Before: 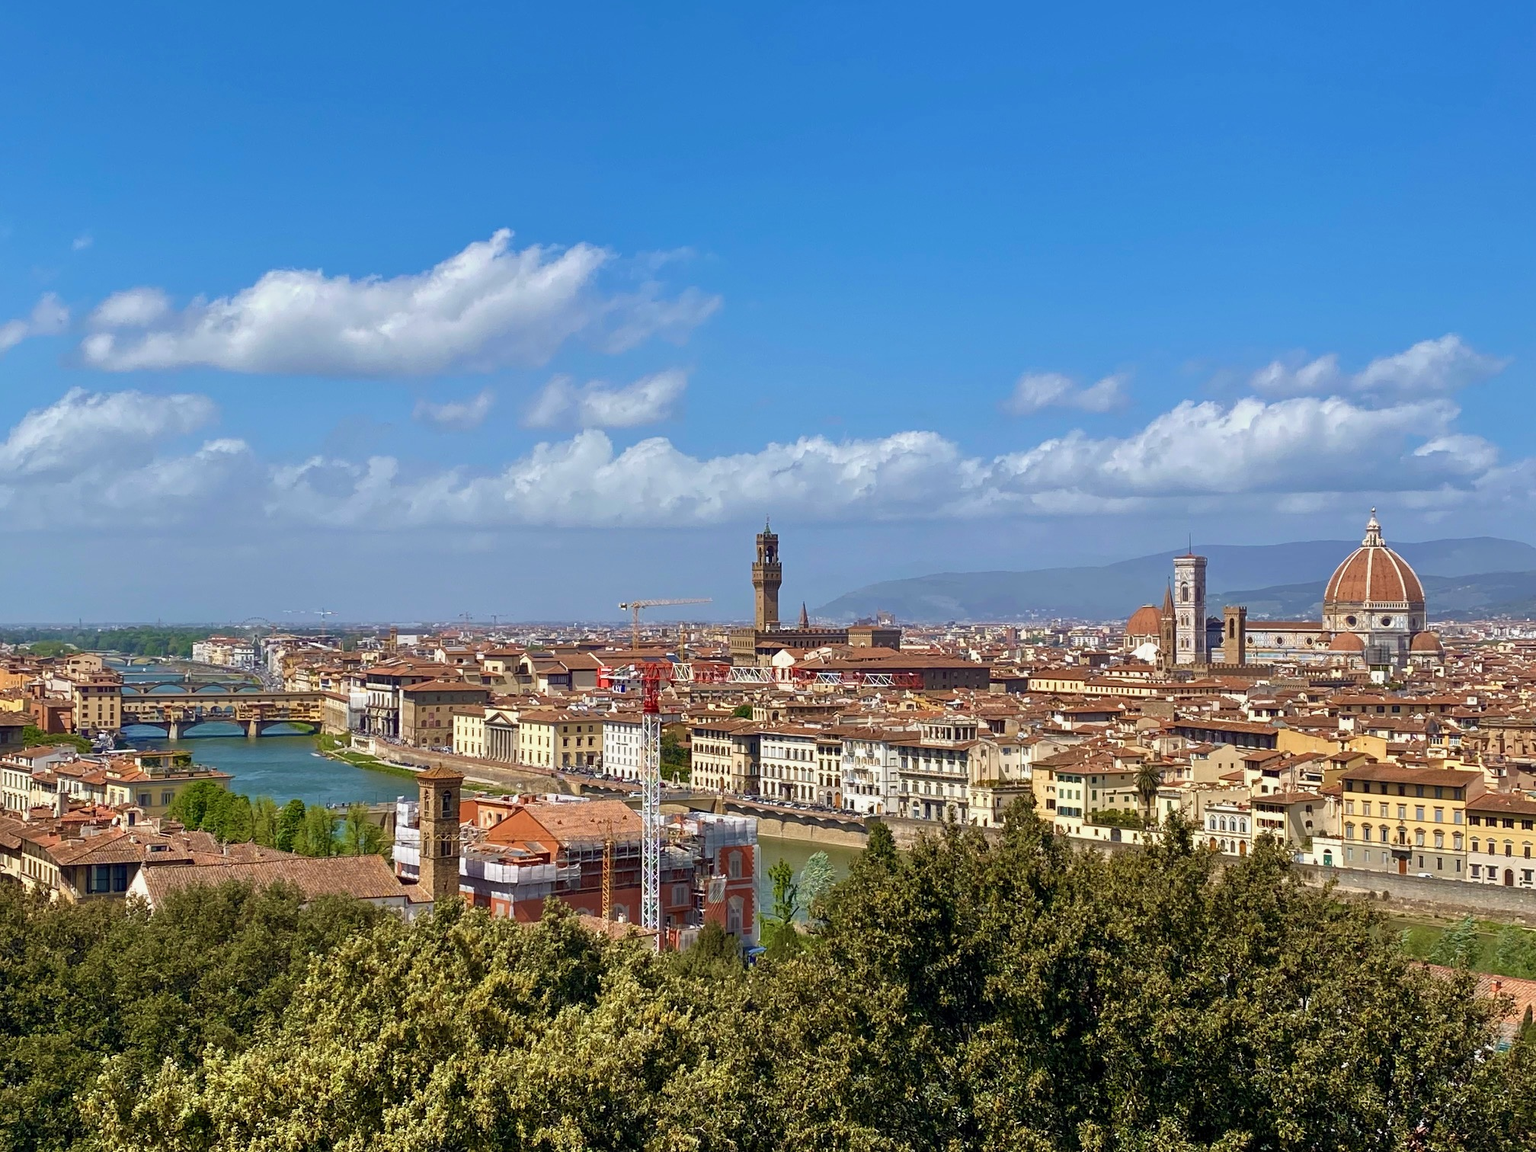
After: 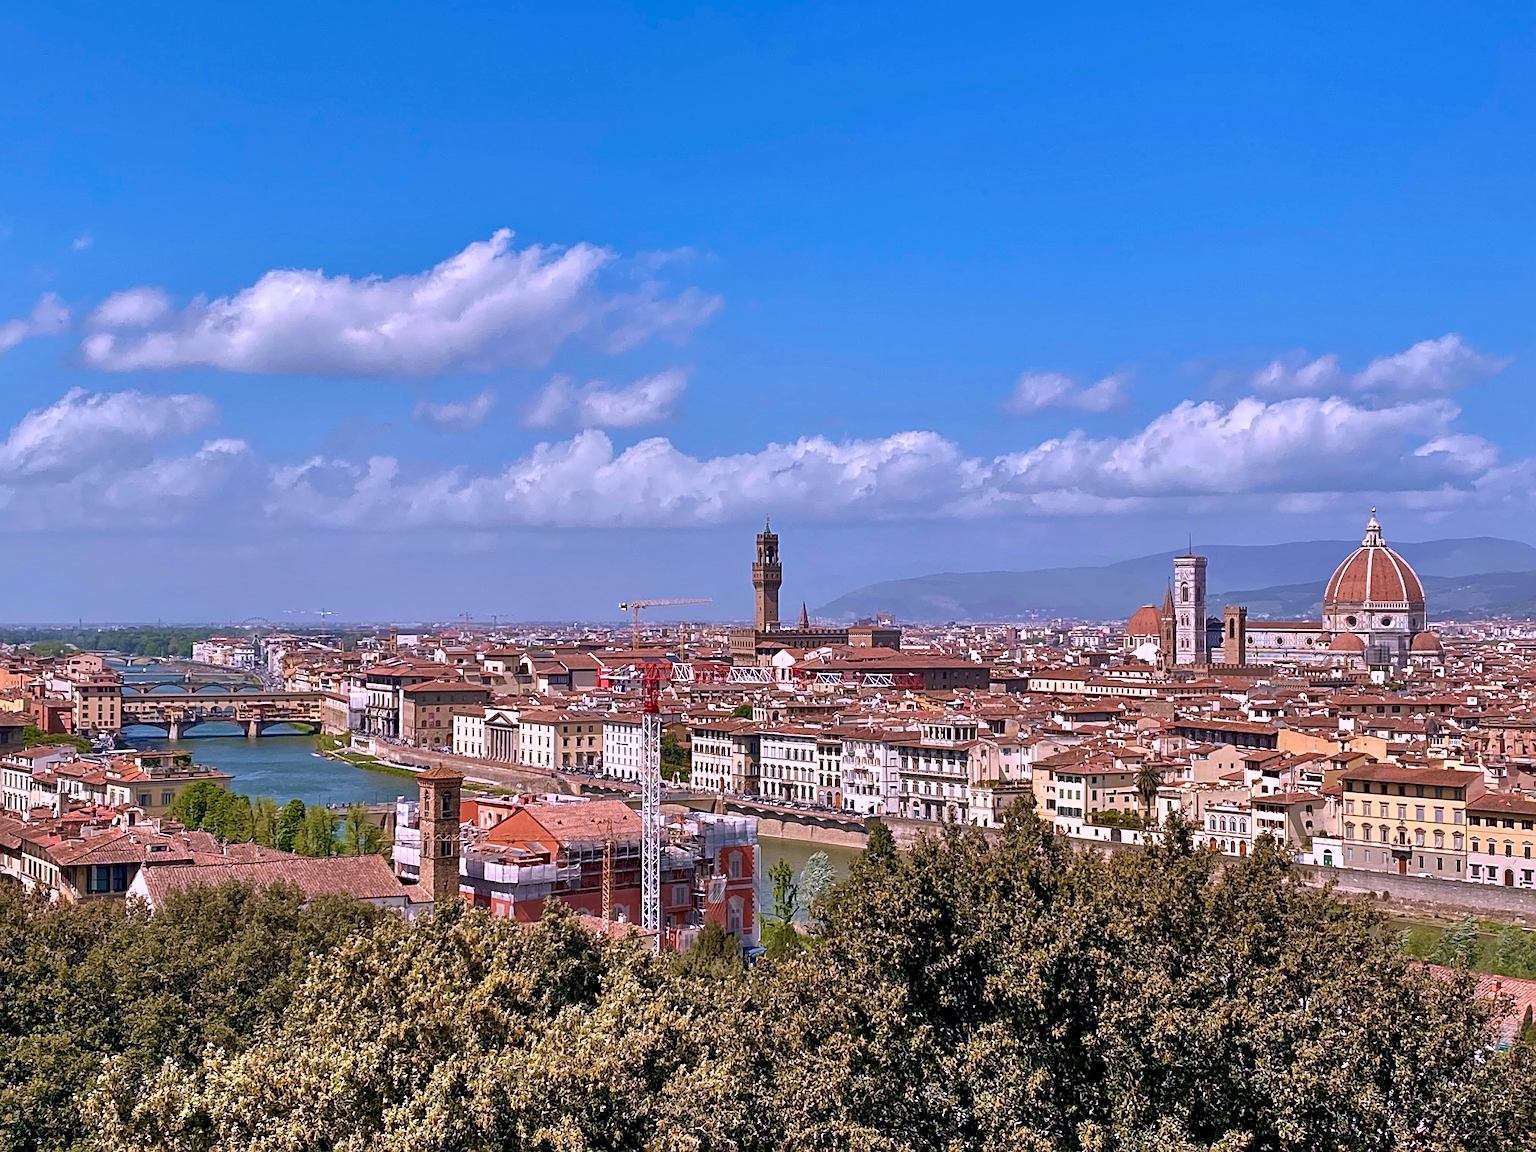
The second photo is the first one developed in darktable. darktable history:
color correction: highlights a* 15.25, highlights b* -20.21
exposure: compensate exposure bias true, compensate highlight preservation false
sharpen: radius 2.497, amount 0.334
shadows and highlights: low approximation 0.01, soften with gaussian
